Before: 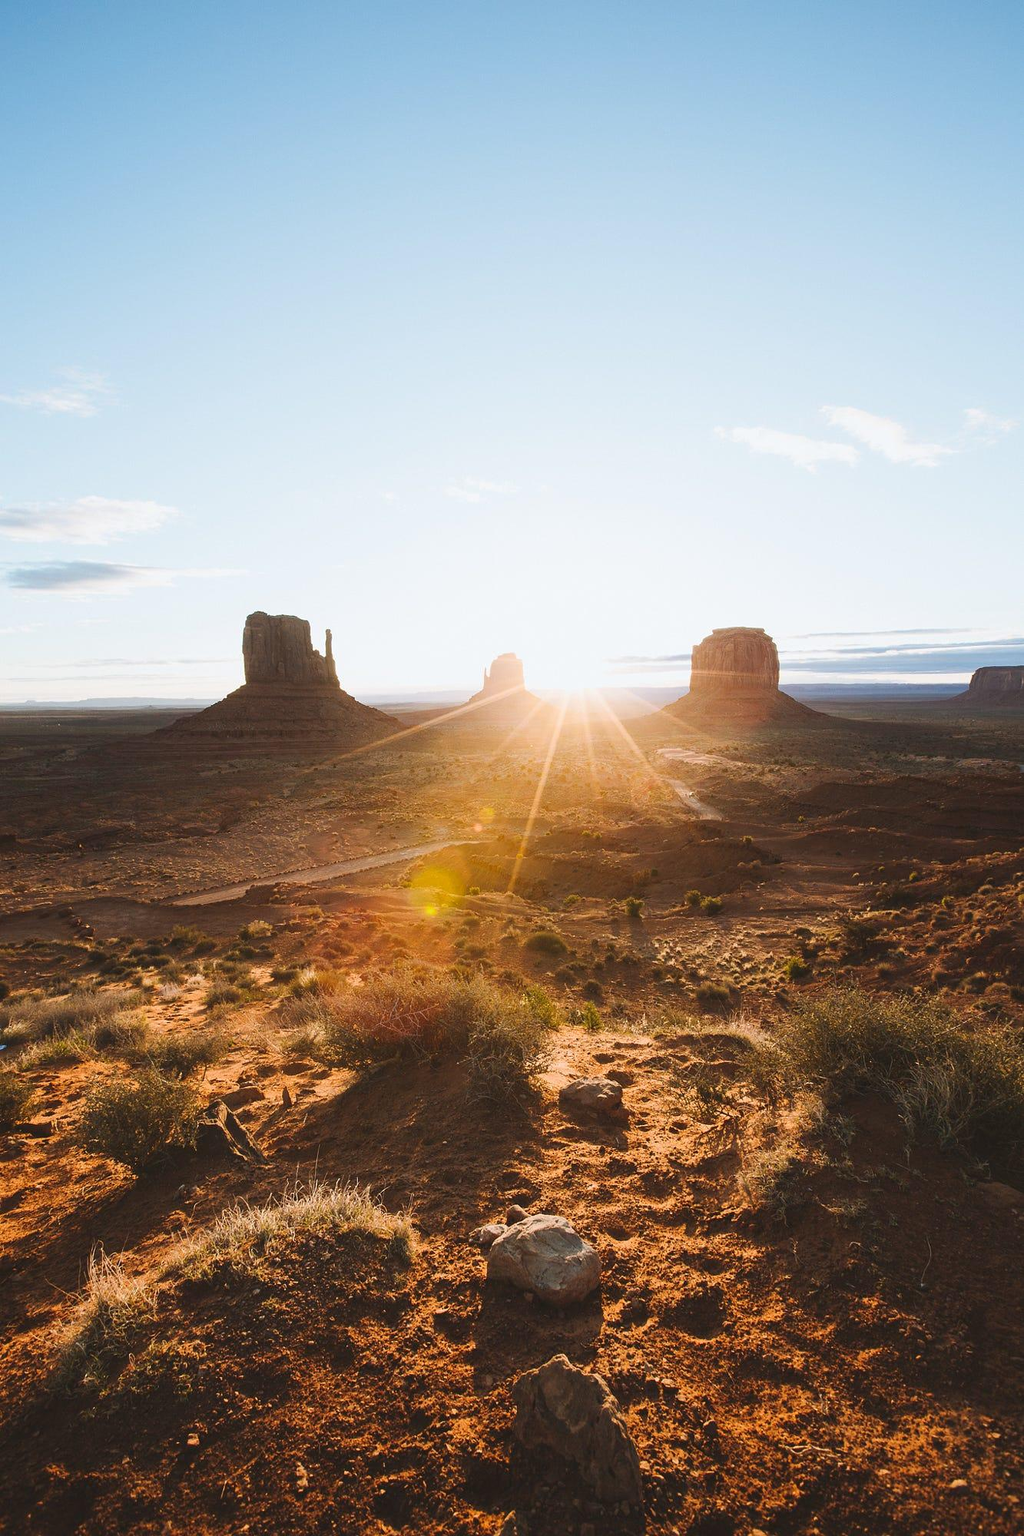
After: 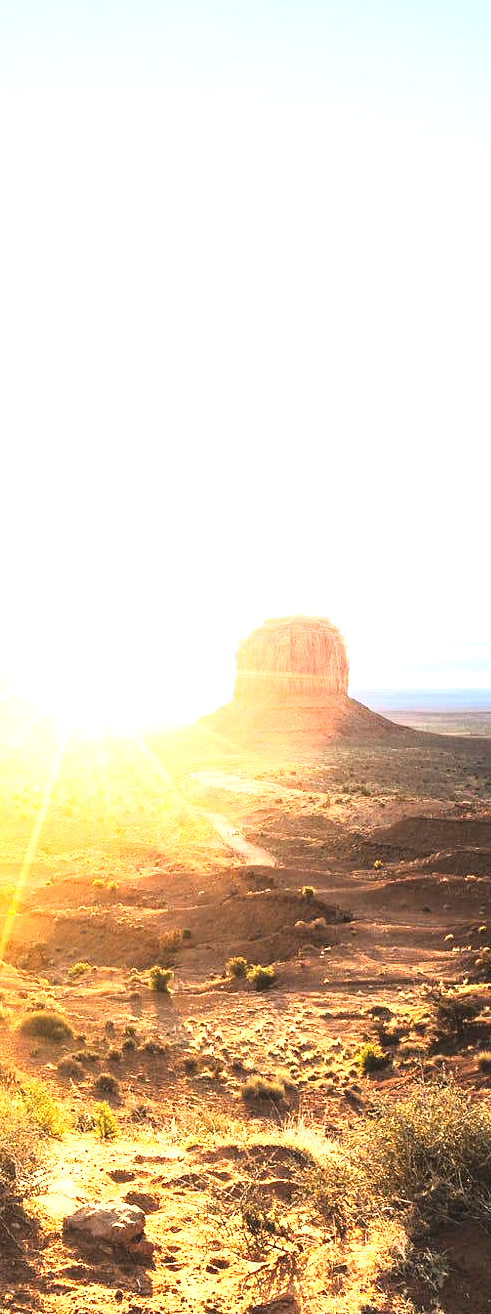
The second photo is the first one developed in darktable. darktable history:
exposure: black level correction 0, exposure 1.542 EV, compensate highlight preservation false
tone curve: curves: ch0 [(0.016, 0.011) (0.094, 0.016) (0.469, 0.508) (0.721, 0.862) (1, 1)]
crop and rotate: left 49.914%, top 10.106%, right 13.246%, bottom 24.176%
